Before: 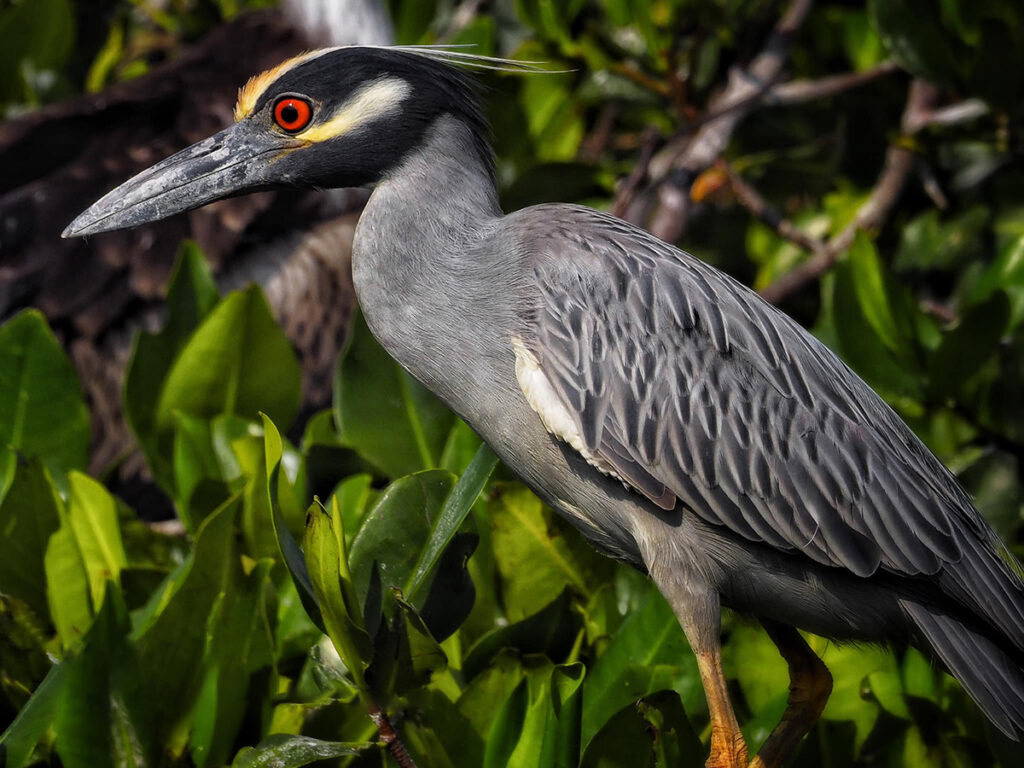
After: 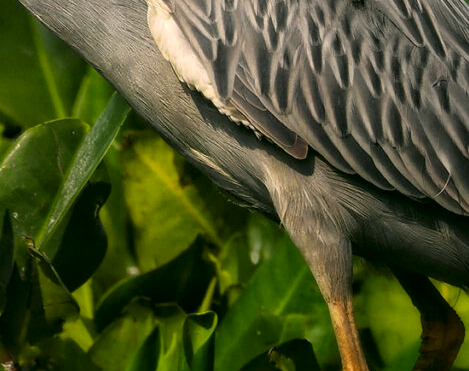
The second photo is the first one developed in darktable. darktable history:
white balance: red 1.045, blue 0.932
color correction: highlights a* 4.02, highlights b* 4.98, shadows a* -7.55, shadows b* 4.98
crop: left 35.976%, top 45.819%, right 18.162%, bottom 5.807%
tone equalizer: on, module defaults
